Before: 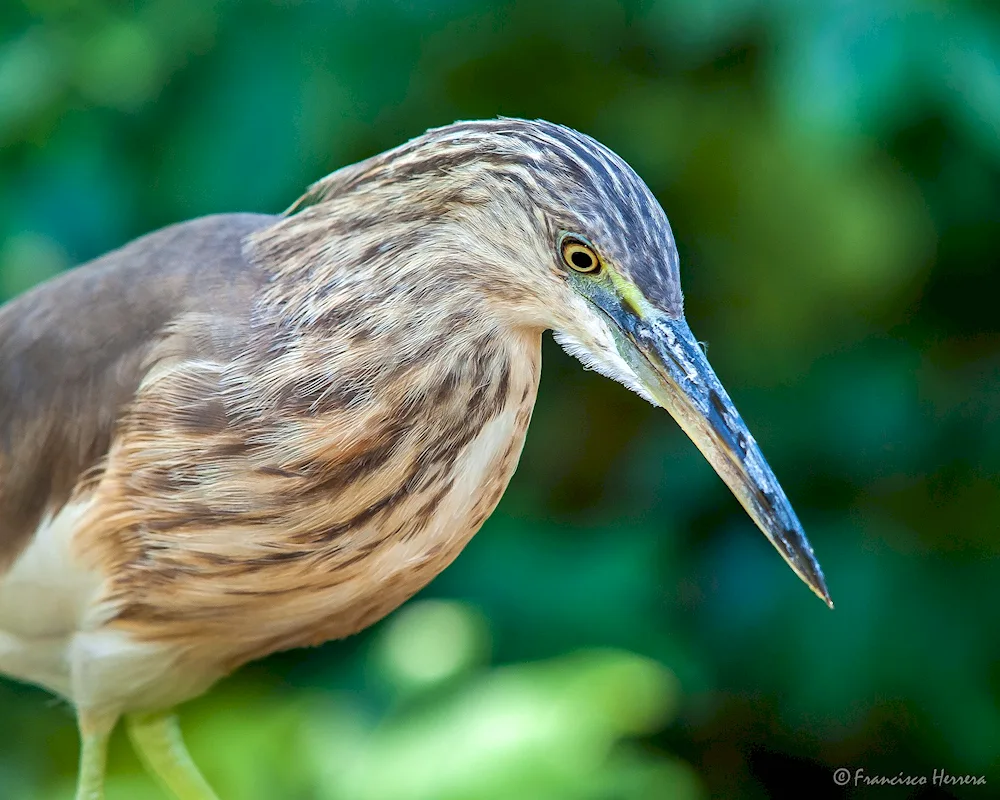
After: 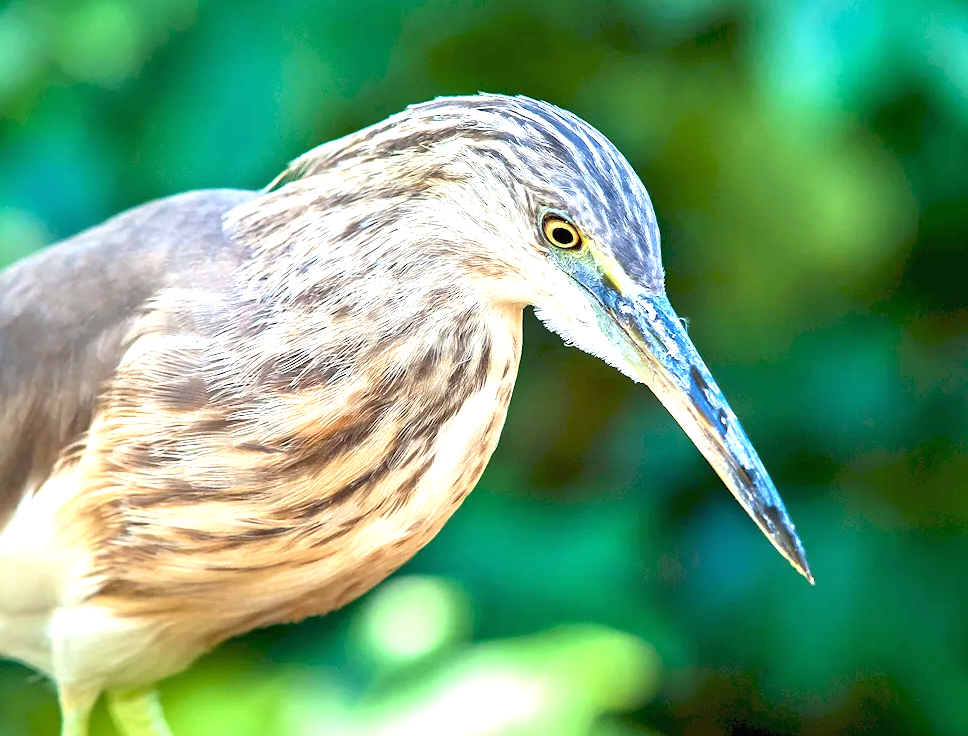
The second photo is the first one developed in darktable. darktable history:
crop: left 1.976%, top 3.044%, right 1.211%, bottom 4.946%
exposure: black level correction 0, exposure 1.124 EV, compensate highlight preservation false
